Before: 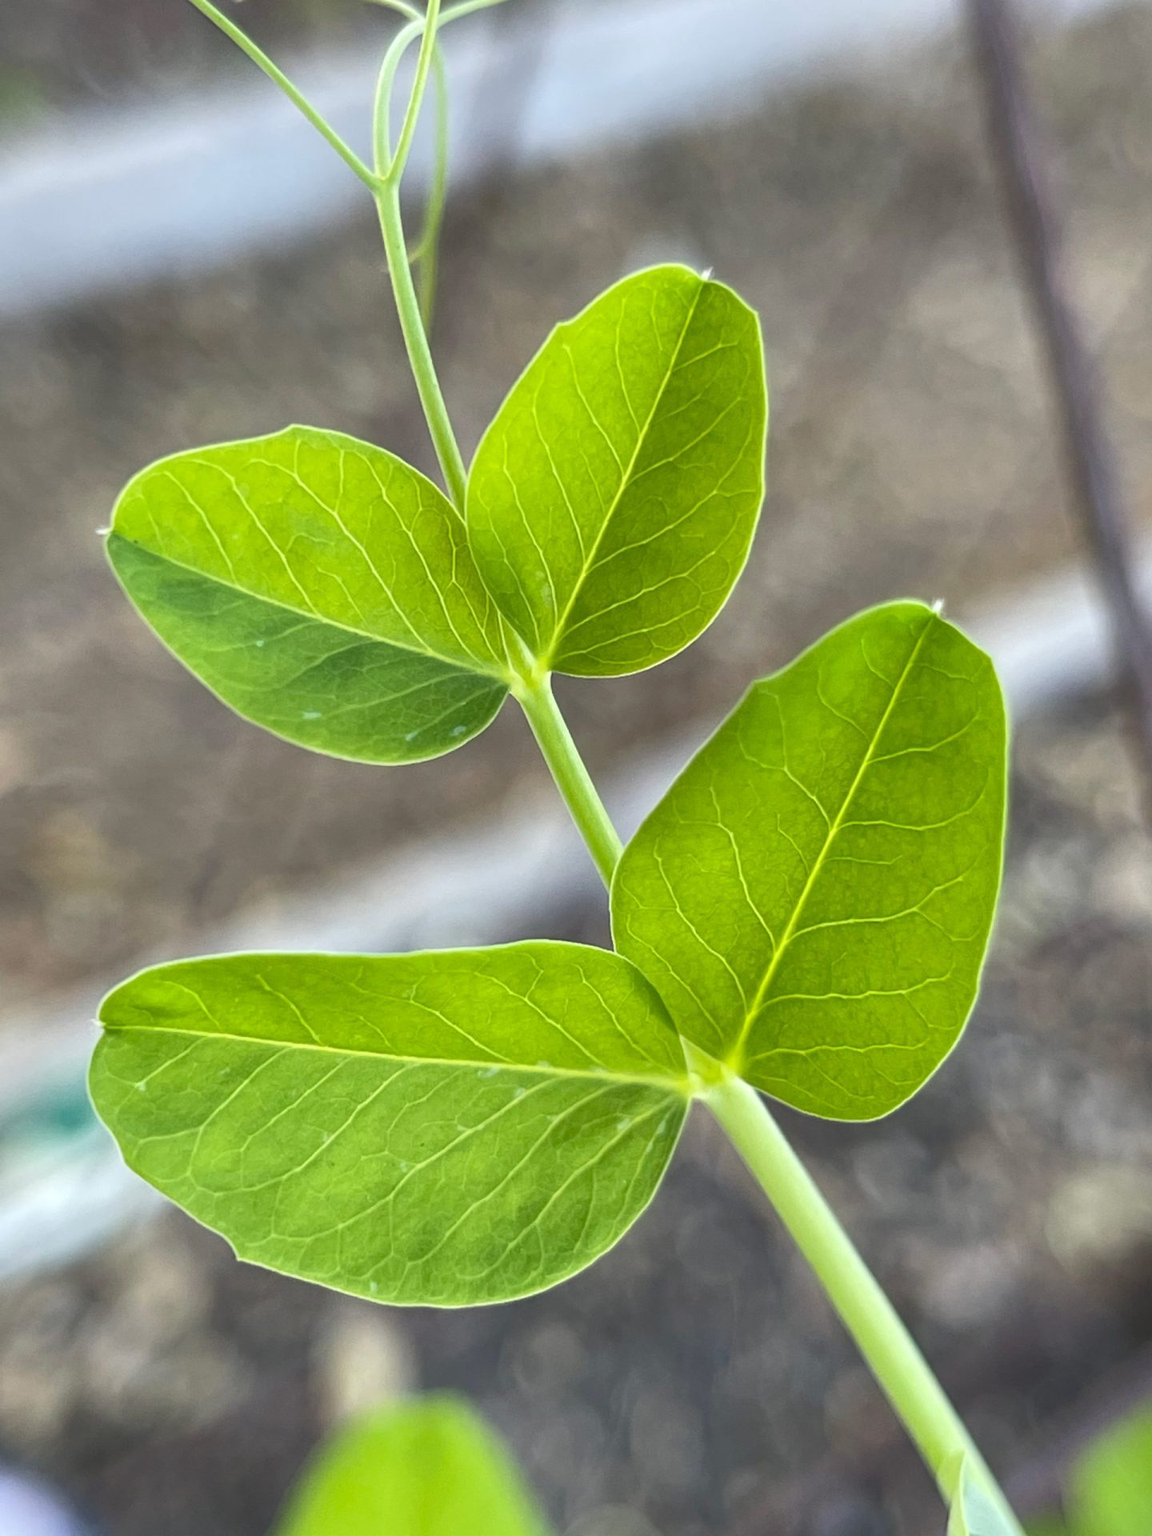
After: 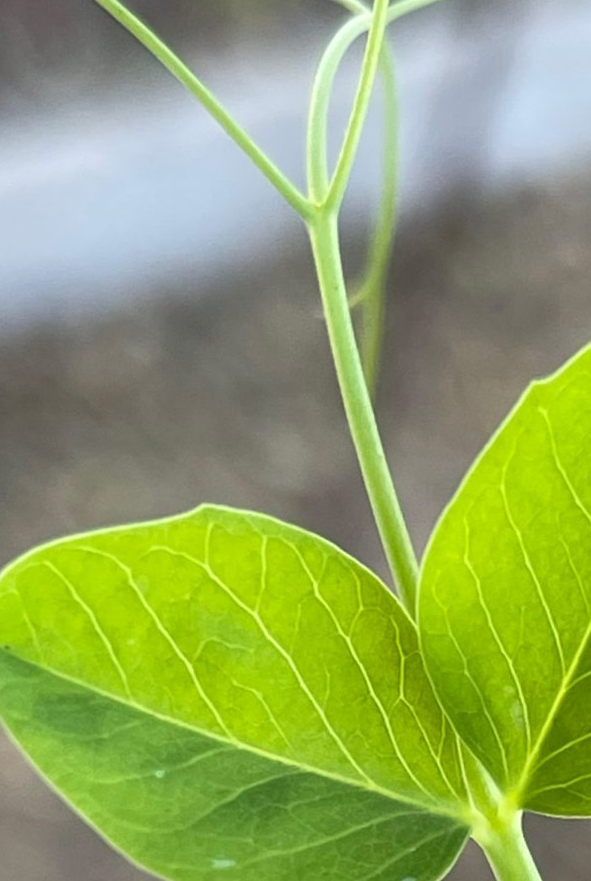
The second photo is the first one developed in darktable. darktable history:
rotate and perspective: rotation 0.226°, lens shift (vertical) -0.042, crop left 0.023, crop right 0.982, crop top 0.006, crop bottom 0.994
white balance: emerald 1
crop and rotate: left 10.817%, top 0.062%, right 47.194%, bottom 53.626%
tone equalizer: on, module defaults
